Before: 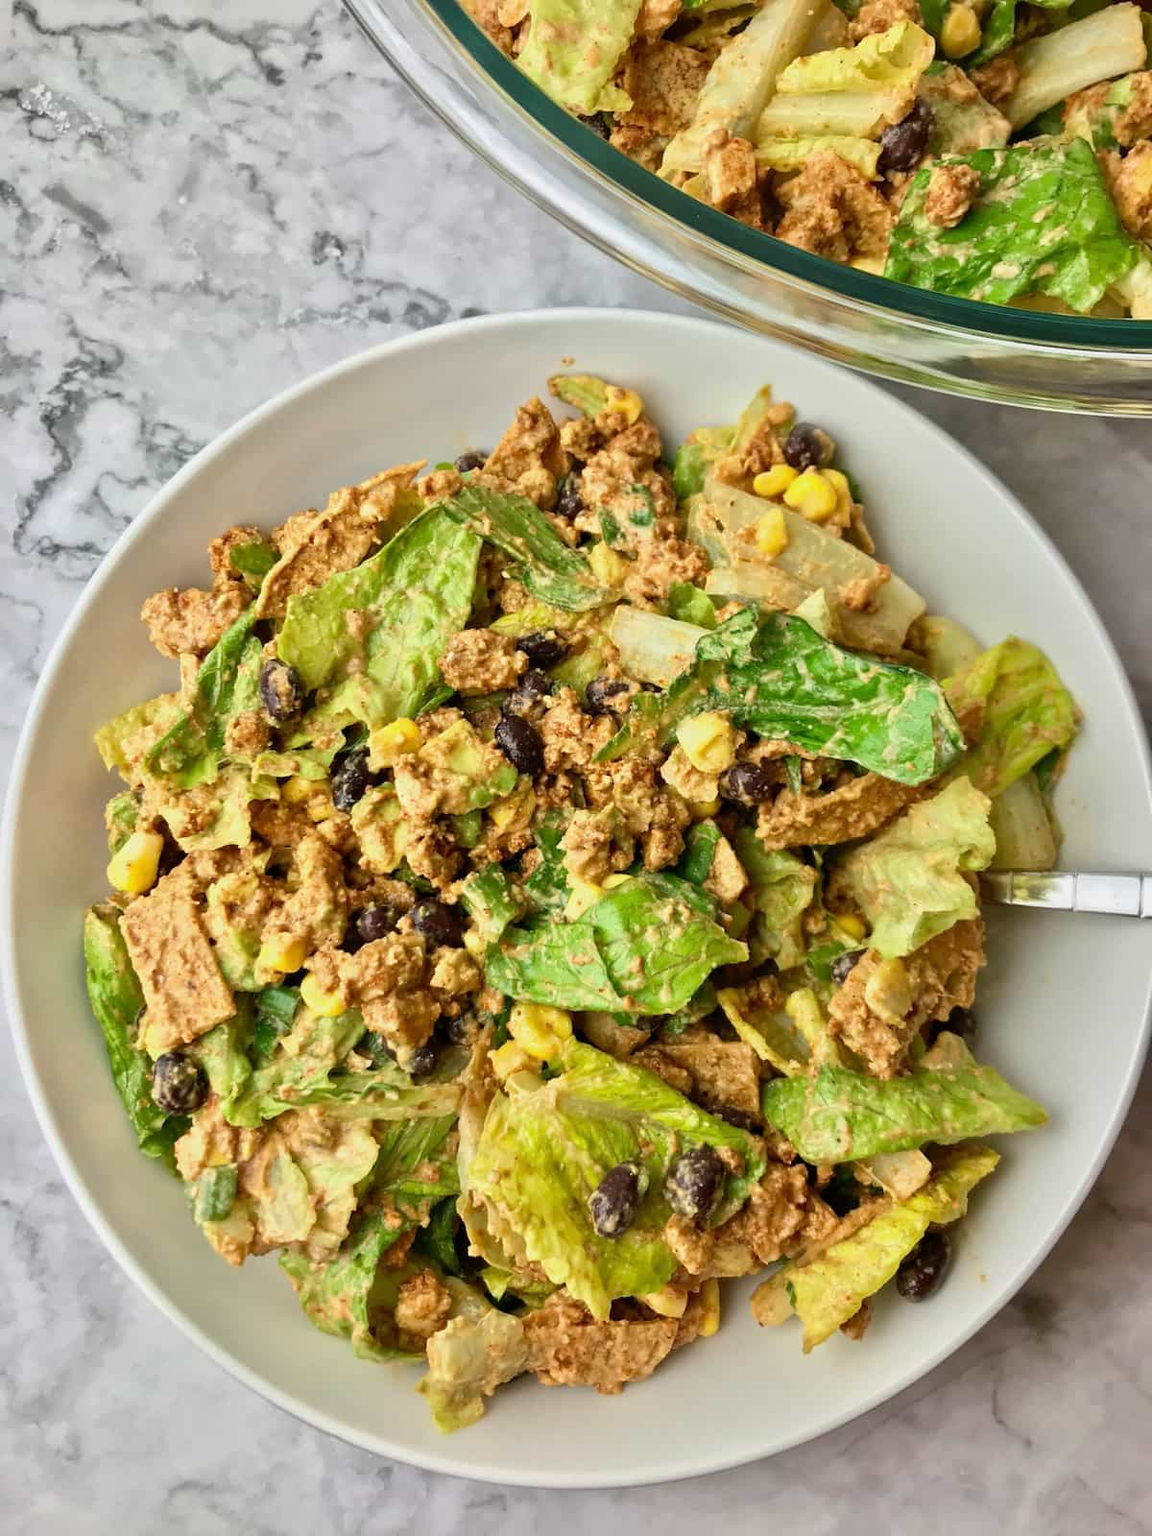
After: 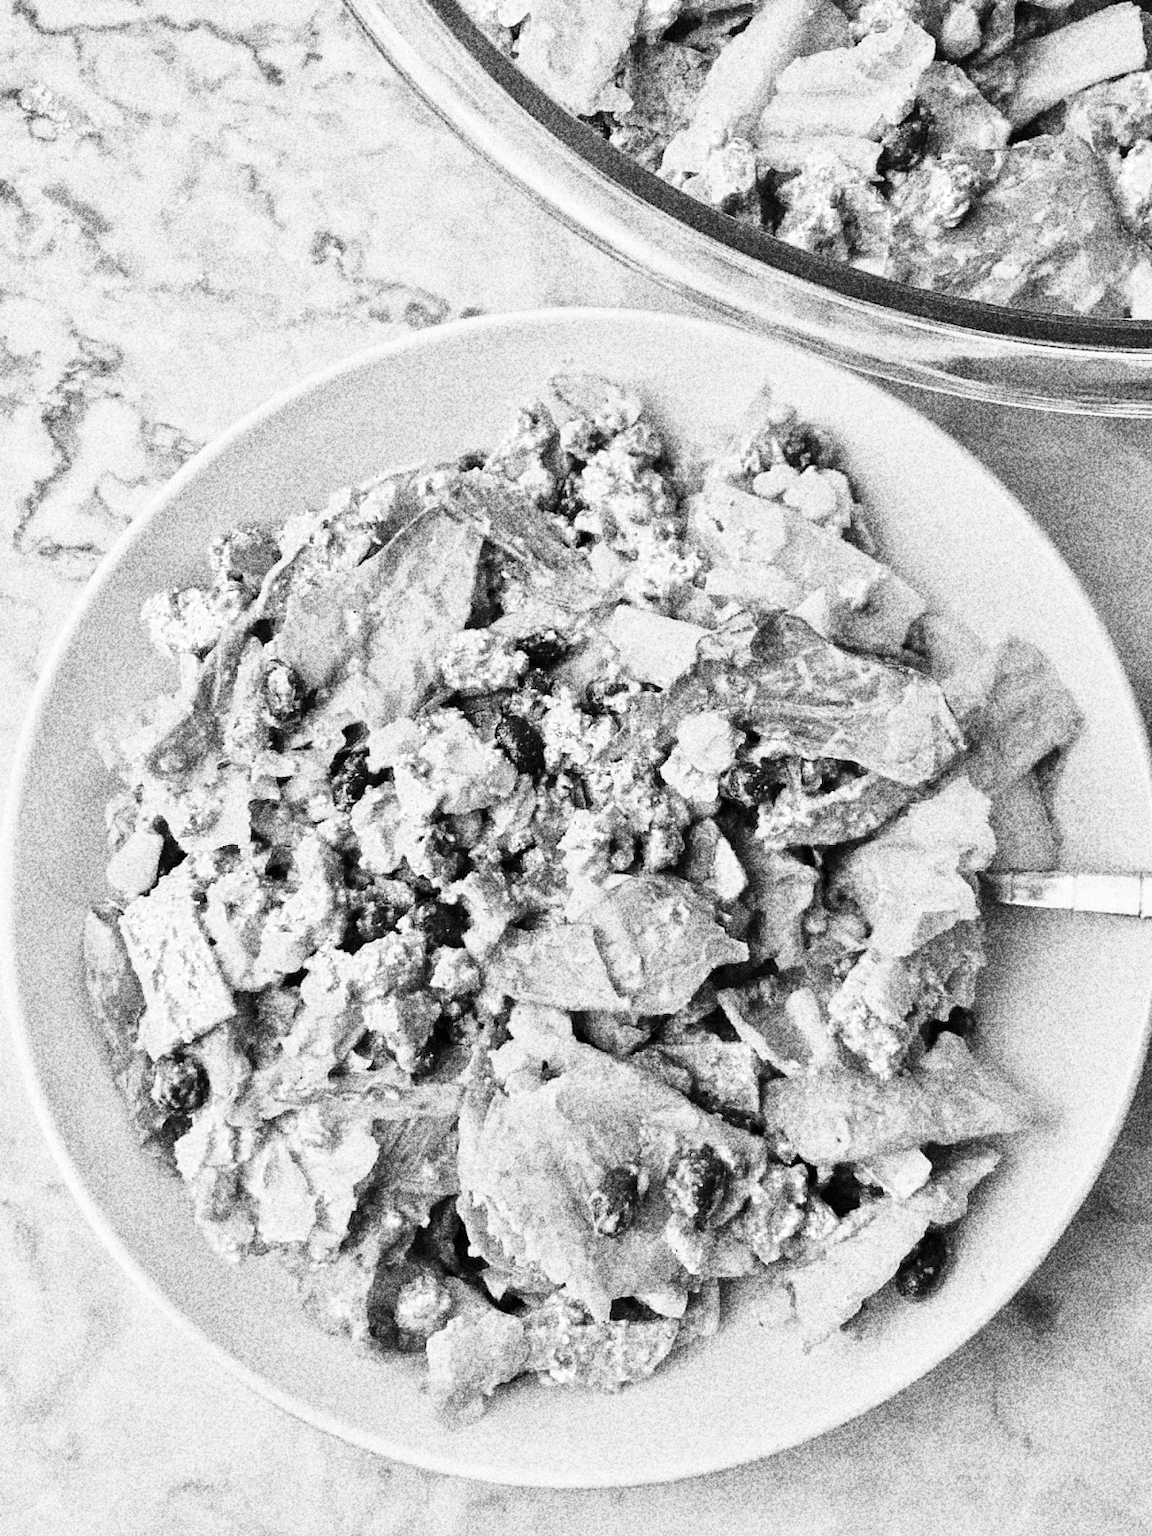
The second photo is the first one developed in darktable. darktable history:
color zones: curves: ch0 [(0.004, 0.588) (0.116, 0.636) (0.259, 0.476) (0.423, 0.464) (0.75, 0.5)]; ch1 [(0, 0) (0.143, 0) (0.286, 0) (0.429, 0) (0.571, 0) (0.714, 0) (0.857, 0)]
color correction: saturation 0.57
grain: coarseness 30.02 ISO, strength 100%
base curve: curves: ch0 [(0, 0) (0.028, 0.03) (0.121, 0.232) (0.46, 0.748) (0.859, 0.968) (1, 1)]
